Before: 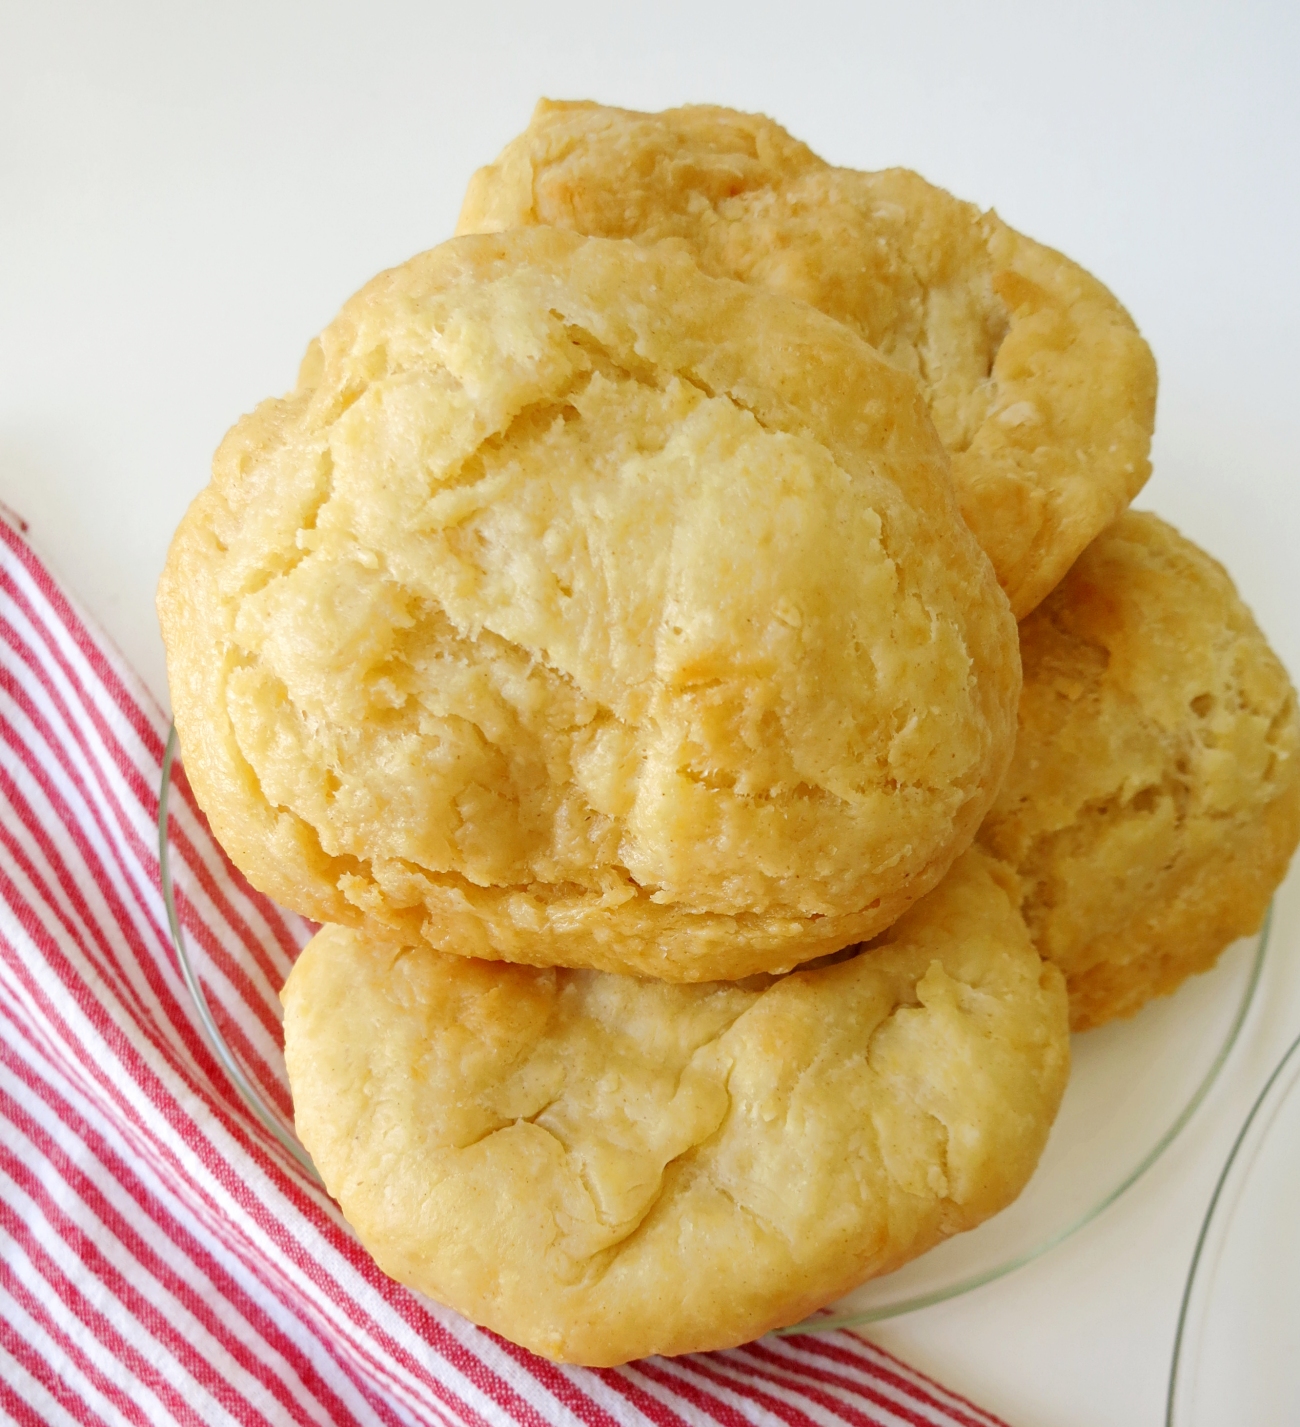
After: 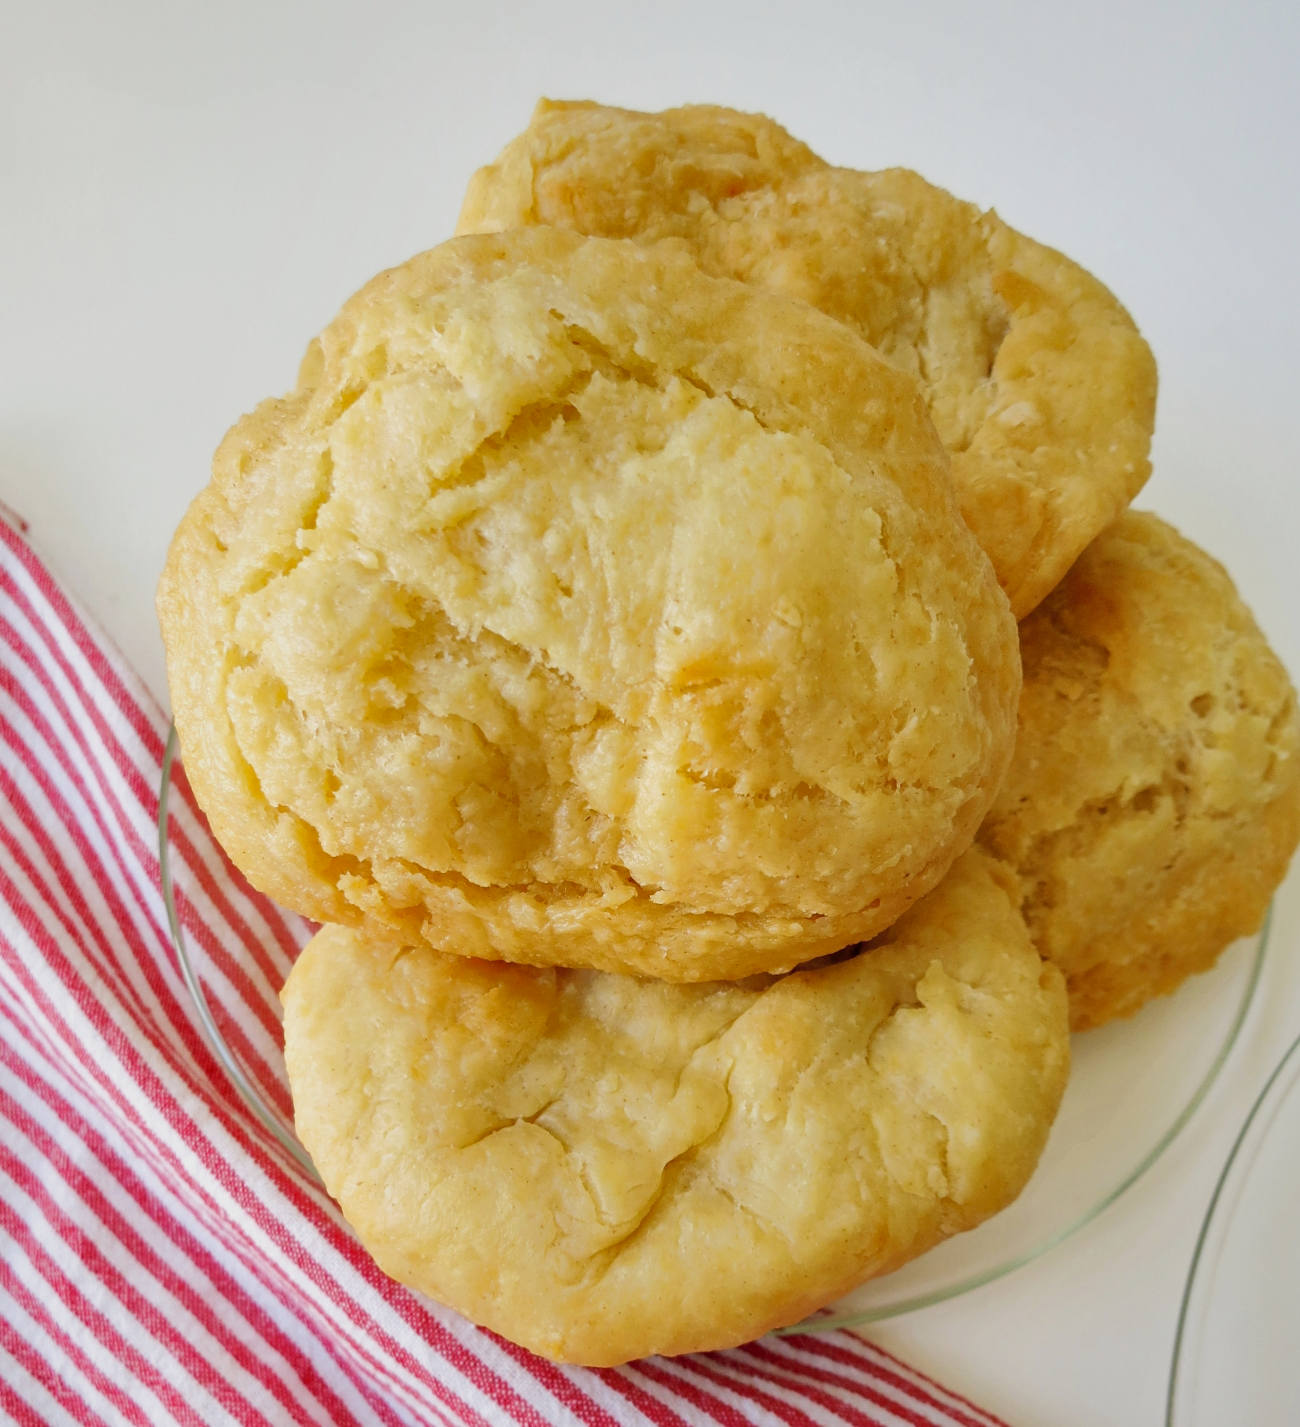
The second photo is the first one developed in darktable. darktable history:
filmic rgb: black relative exposure -5.12 EV, white relative exposure 3.18 EV, hardness 3.45, contrast 1.204, highlights saturation mix -28.77%
shadows and highlights: on, module defaults
tone equalizer: on, module defaults
